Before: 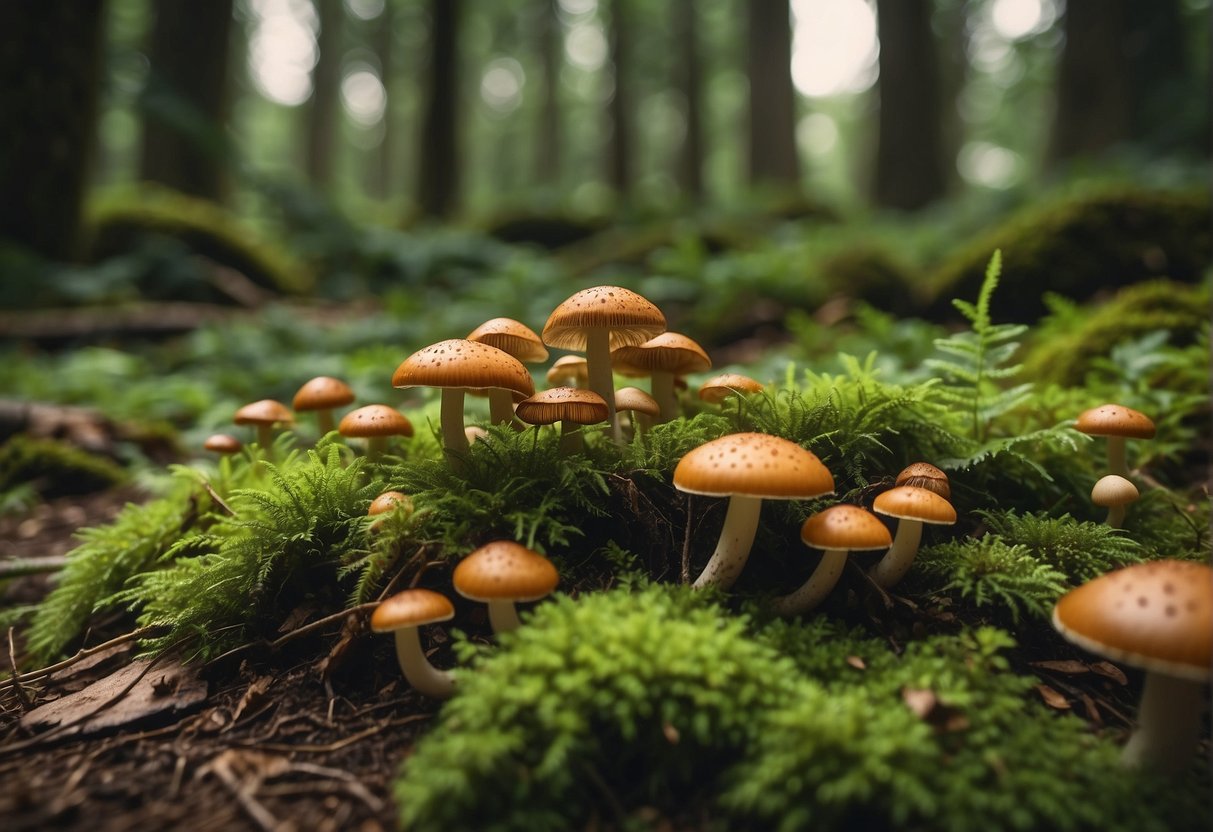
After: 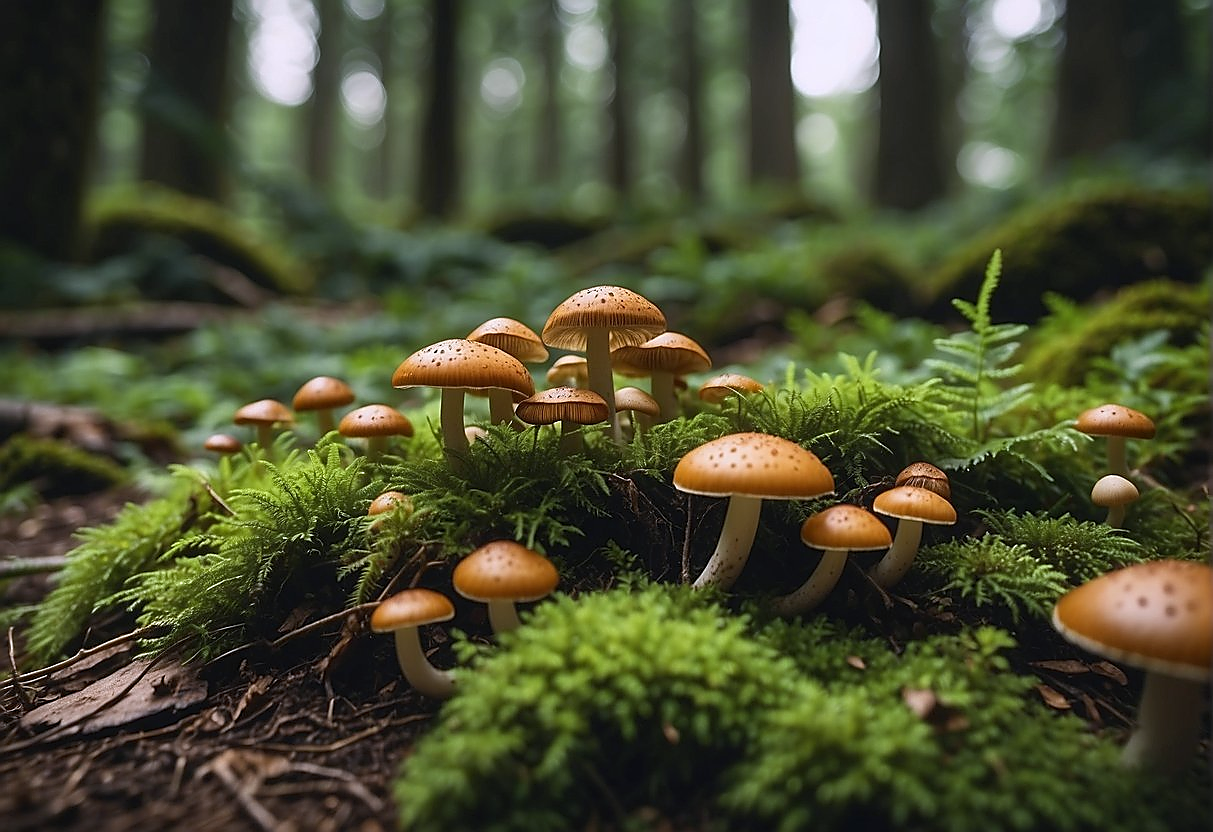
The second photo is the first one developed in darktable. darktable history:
white balance: red 0.967, blue 1.119, emerald 0.756
sharpen: radius 1.4, amount 1.25, threshold 0.7
